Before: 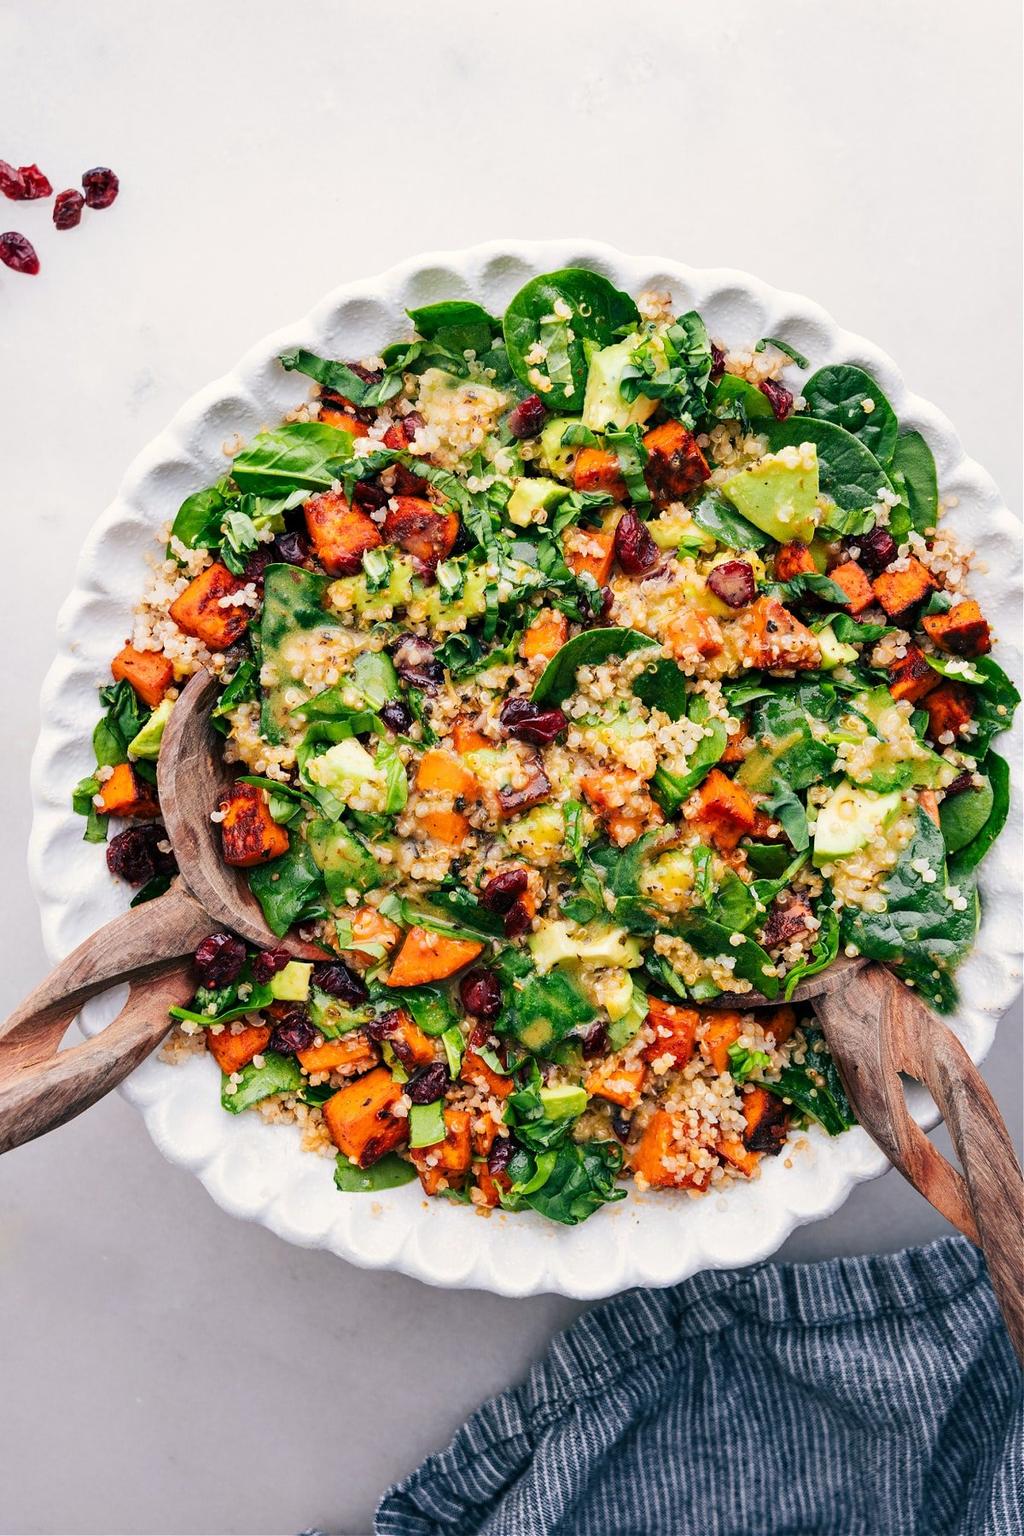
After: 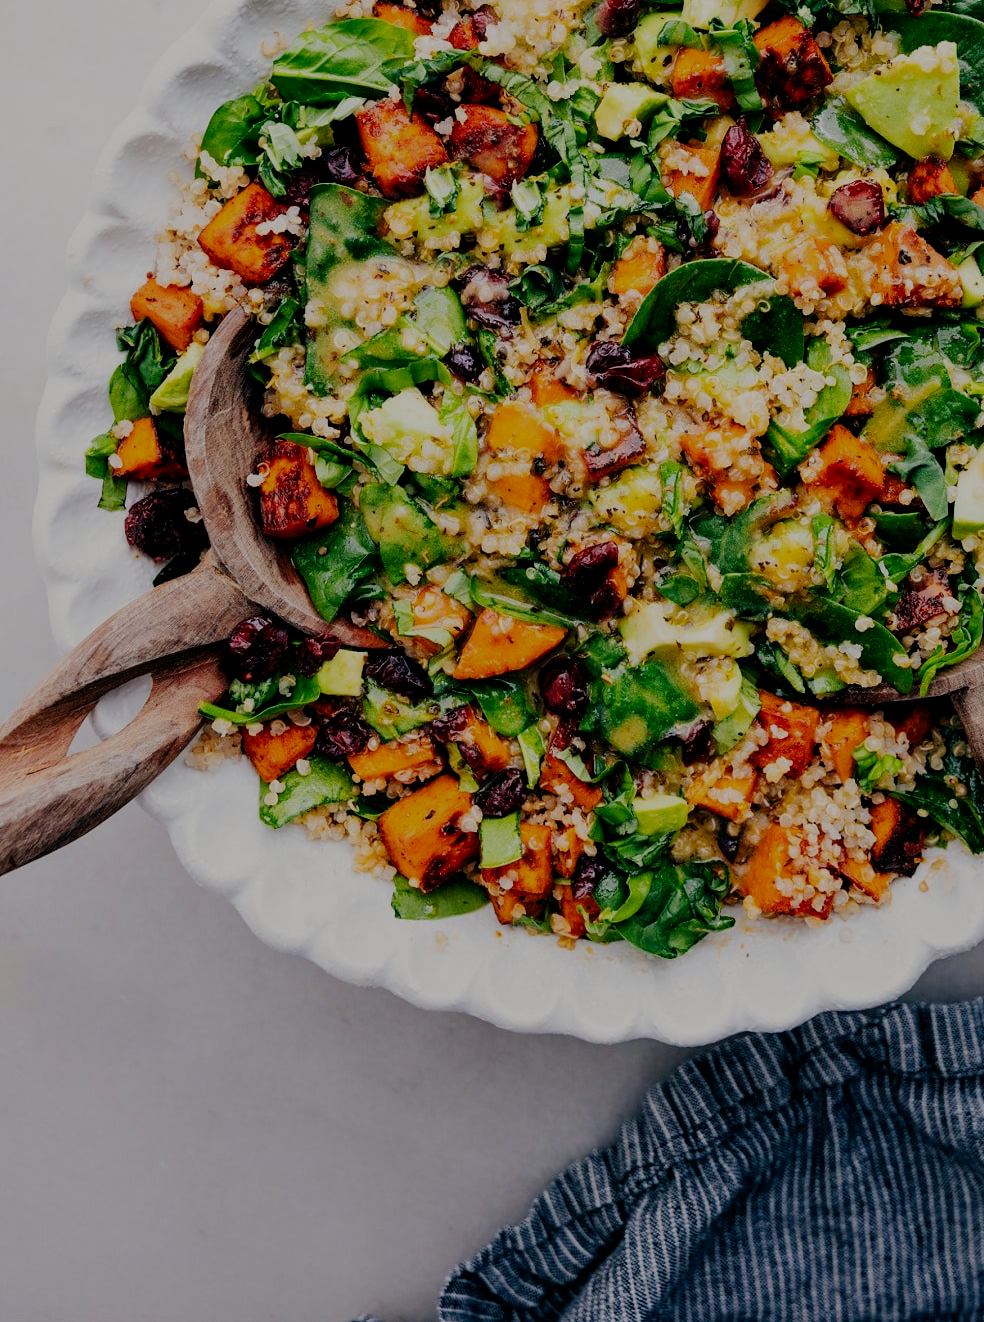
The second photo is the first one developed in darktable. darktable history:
tone equalizer: on, module defaults
crop: top 26.531%, right 17.959%
filmic rgb: middle gray luminance 30%, black relative exposure -9 EV, white relative exposure 7 EV, threshold 6 EV, target black luminance 0%, hardness 2.94, latitude 2.04%, contrast 0.963, highlights saturation mix 5%, shadows ↔ highlights balance 12.16%, add noise in highlights 0, preserve chrominance no, color science v3 (2019), use custom middle-gray values true, iterations of high-quality reconstruction 0, contrast in highlights soft, enable highlight reconstruction true
